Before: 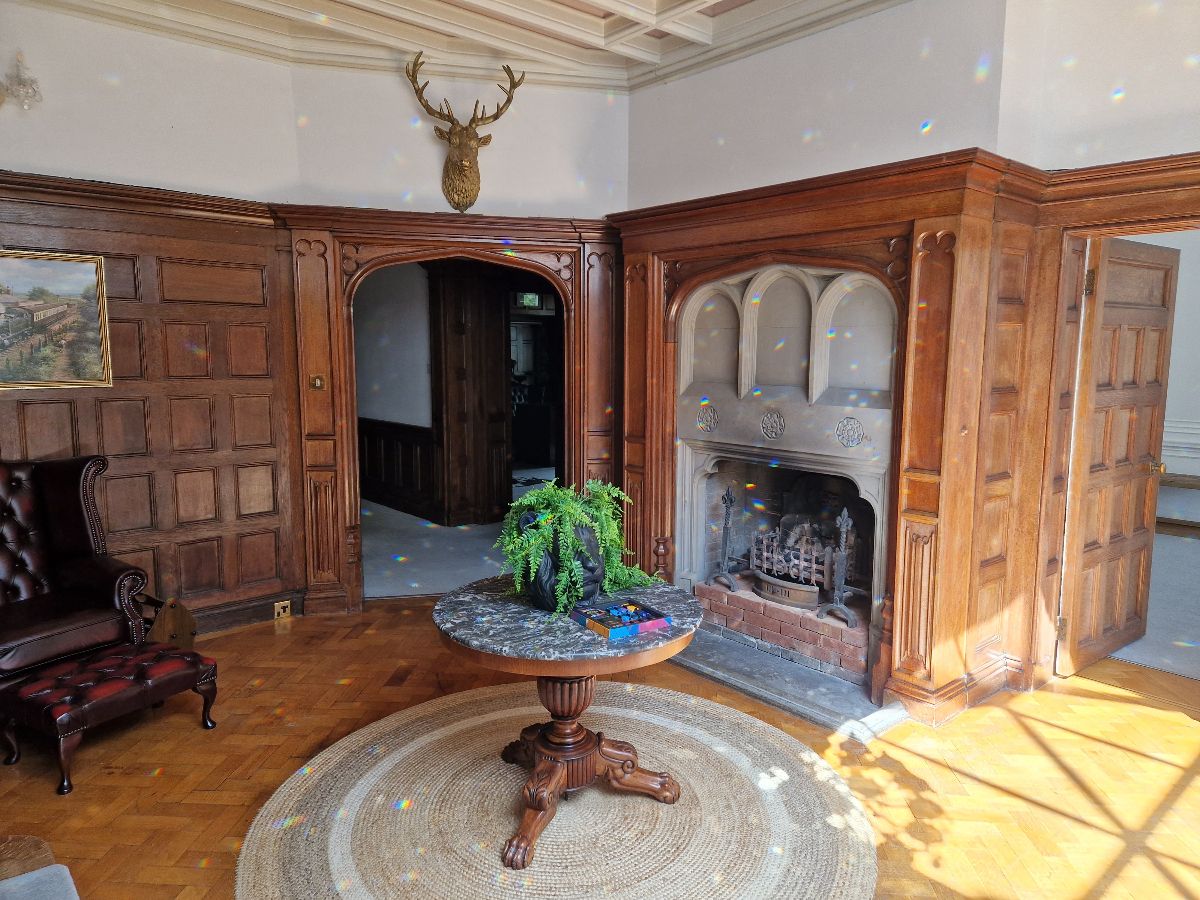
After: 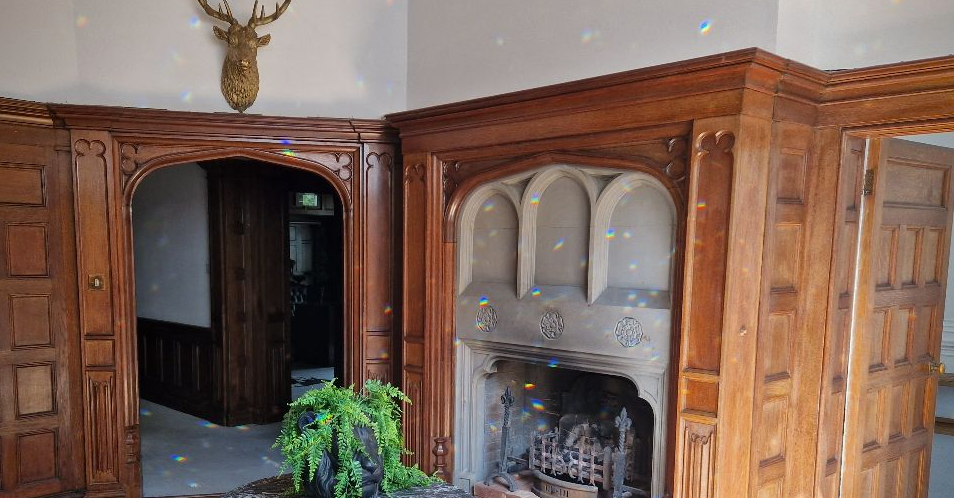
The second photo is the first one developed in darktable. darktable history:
vignetting: fall-off radius 45.01%, saturation 0.376
crop: left 18.426%, top 11.116%, right 1.997%, bottom 33.468%
